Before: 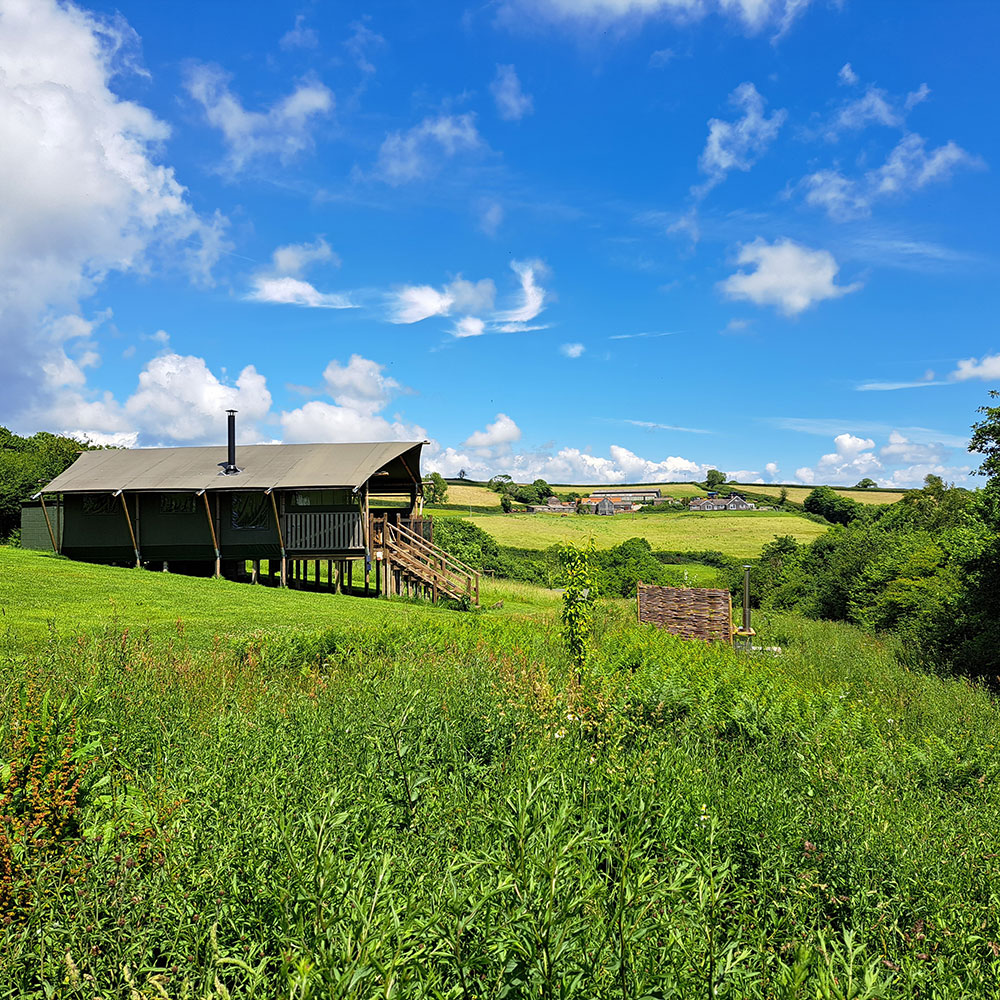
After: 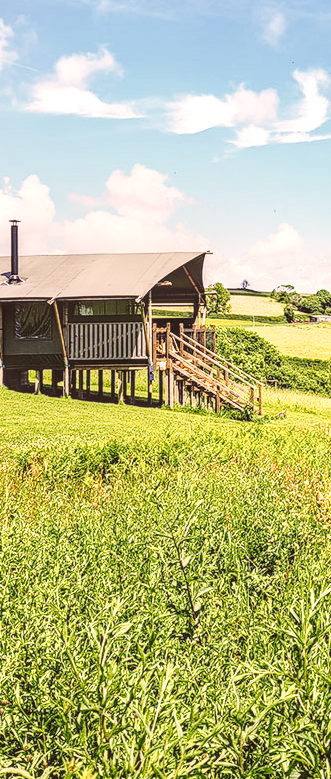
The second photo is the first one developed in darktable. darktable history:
exposure: exposure 0.557 EV, compensate highlight preservation false
local contrast: highlights 6%, shadows 3%, detail 133%
crop and rotate: left 21.758%, top 19.083%, right 45.077%, bottom 2.985%
base curve: curves: ch0 [(0, 0) (0.028, 0.03) (0.121, 0.232) (0.46, 0.748) (0.859, 0.968) (1, 1)], preserve colors none
color correction: highlights a* 10.24, highlights b* 9.76, shadows a* 8.99, shadows b* 7.74, saturation 0.798
